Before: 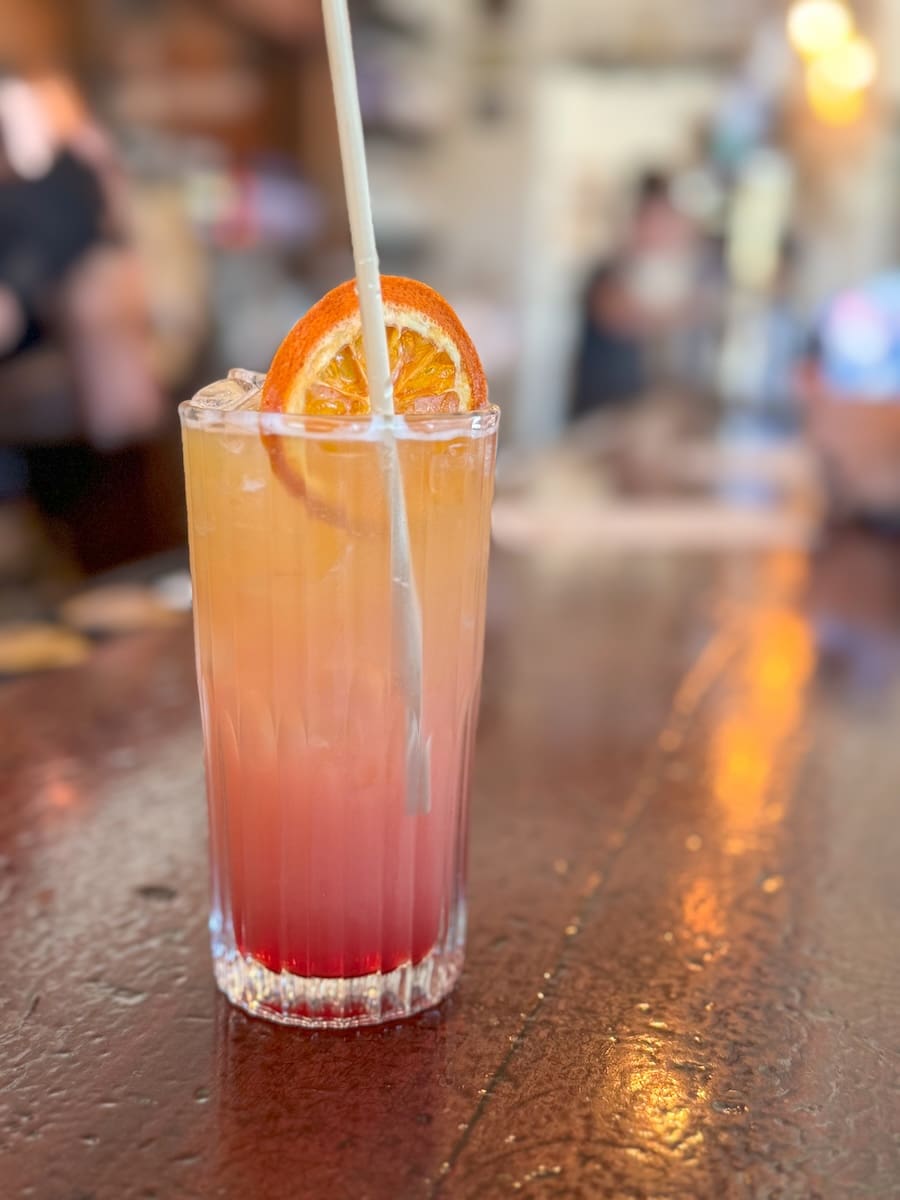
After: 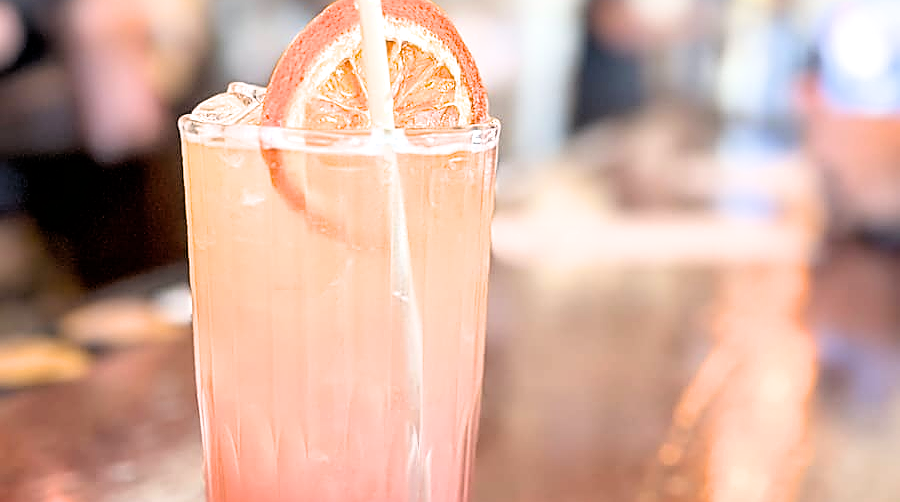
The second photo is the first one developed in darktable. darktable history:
exposure: black level correction 0, exposure 0.9 EV, compensate highlight preservation false
sharpen: radius 1.685, amount 1.294
filmic rgb: black relative exposure -4.91 EV, white relative exposure 2.84 EV, hardness 3.7
crop and rotate: top 23.84%, bottom 34.294%
